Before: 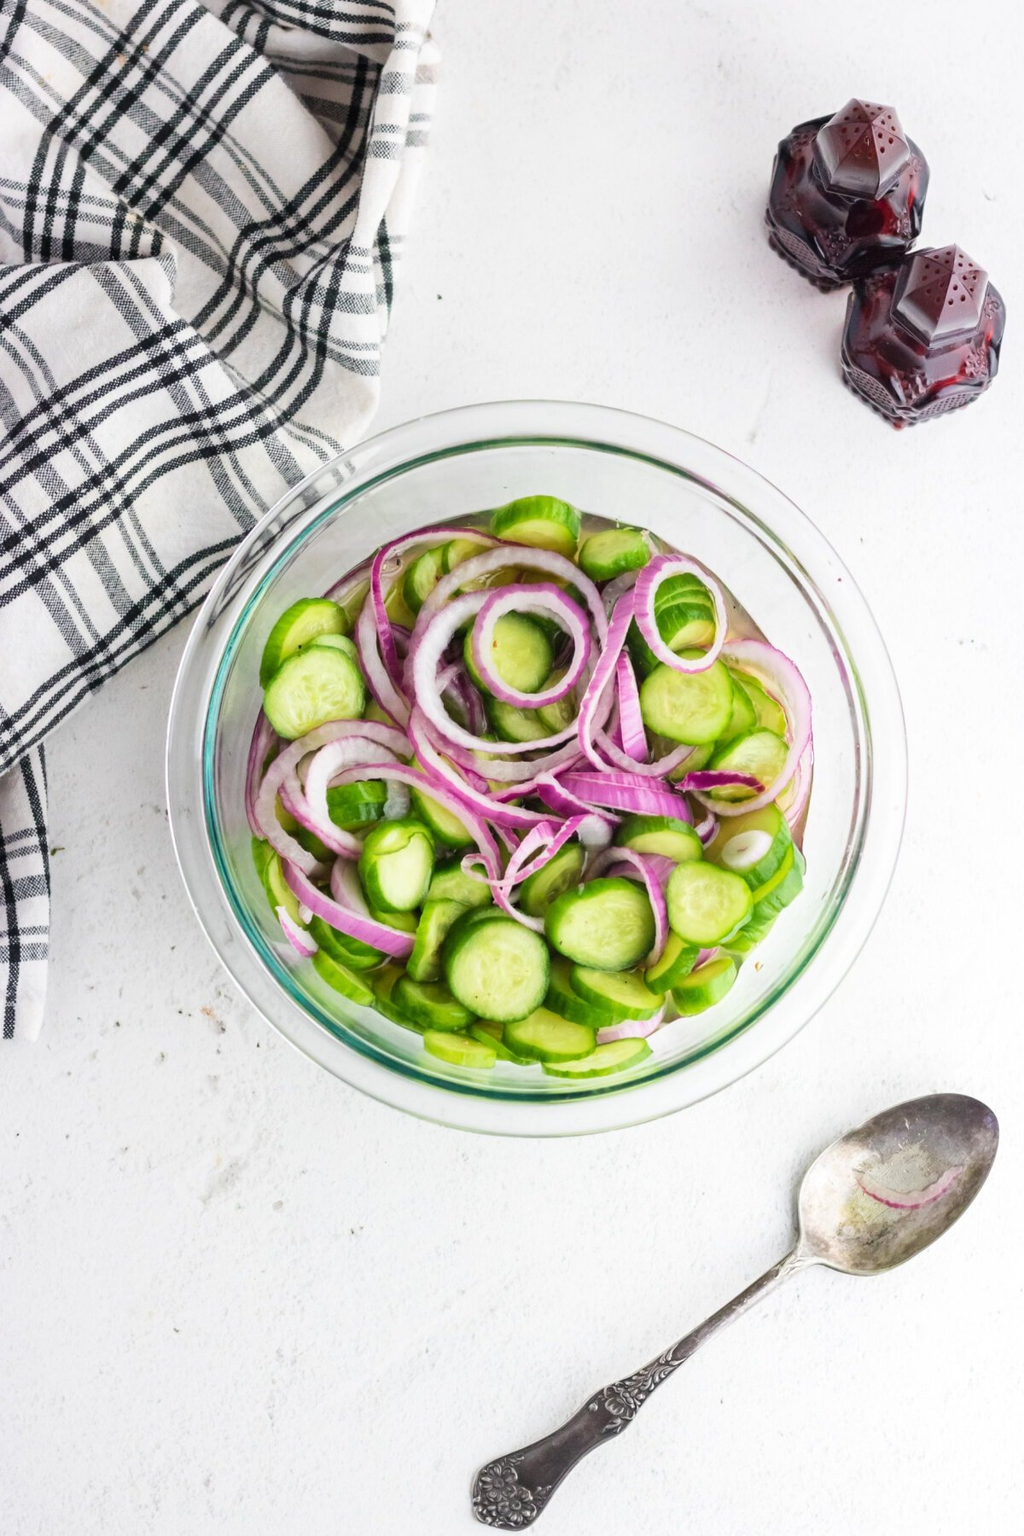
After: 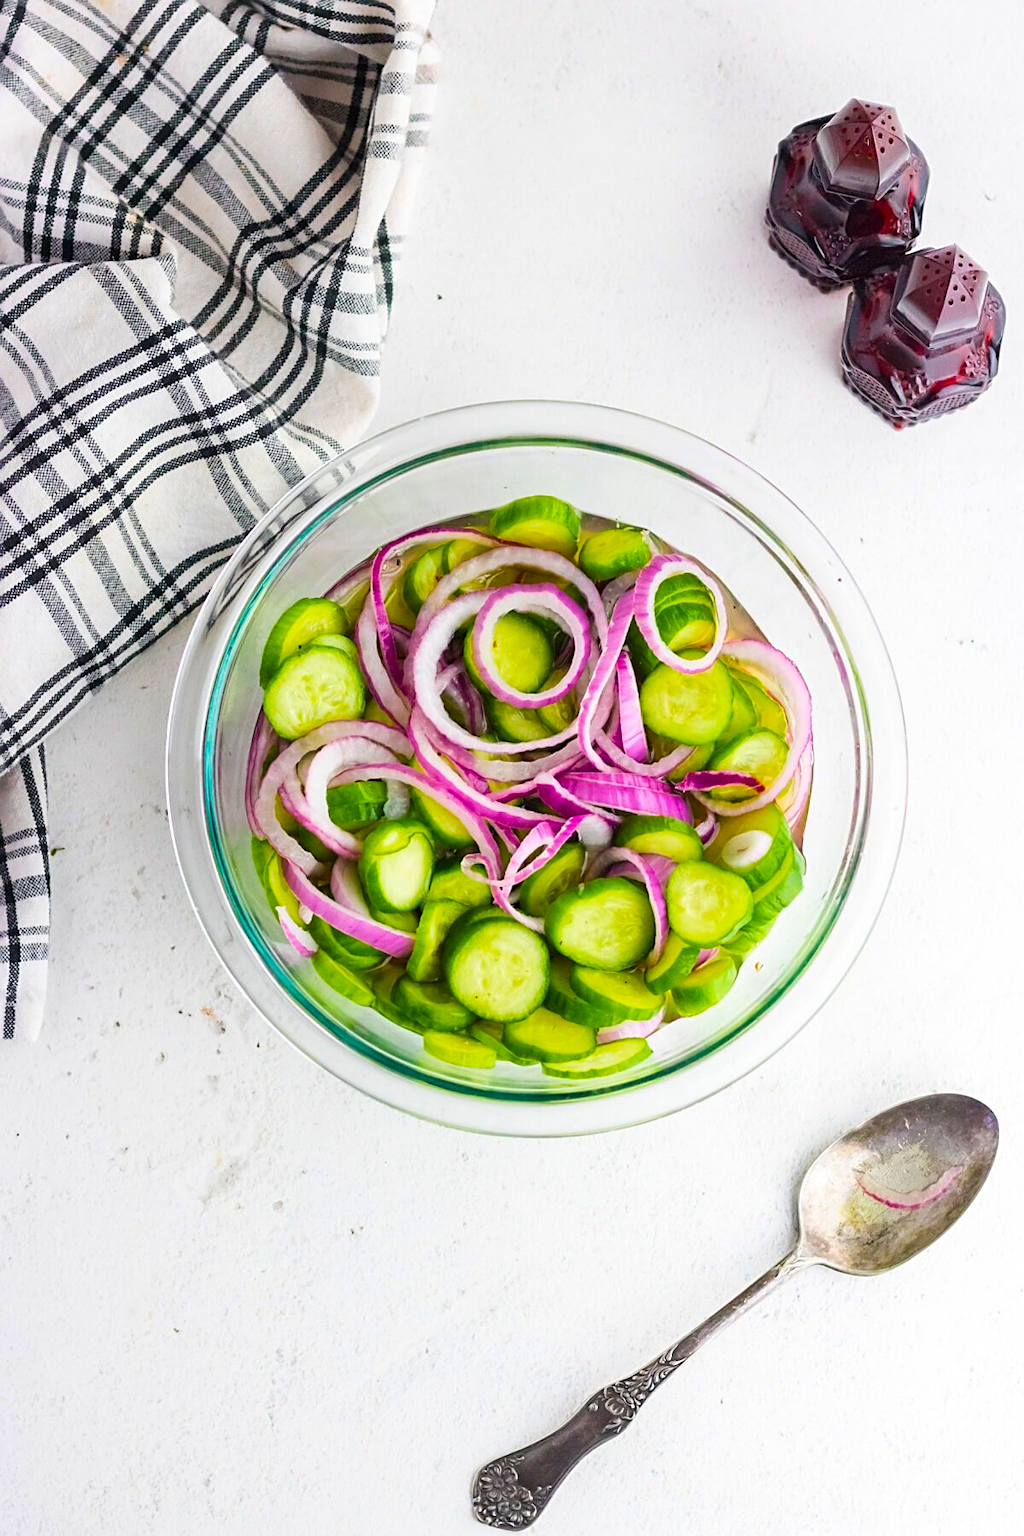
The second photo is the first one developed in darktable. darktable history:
color balance rgb: perceptual saturation grading › global saturation 38.714%, global vibrance 20%
sharpen: on, module defaults
